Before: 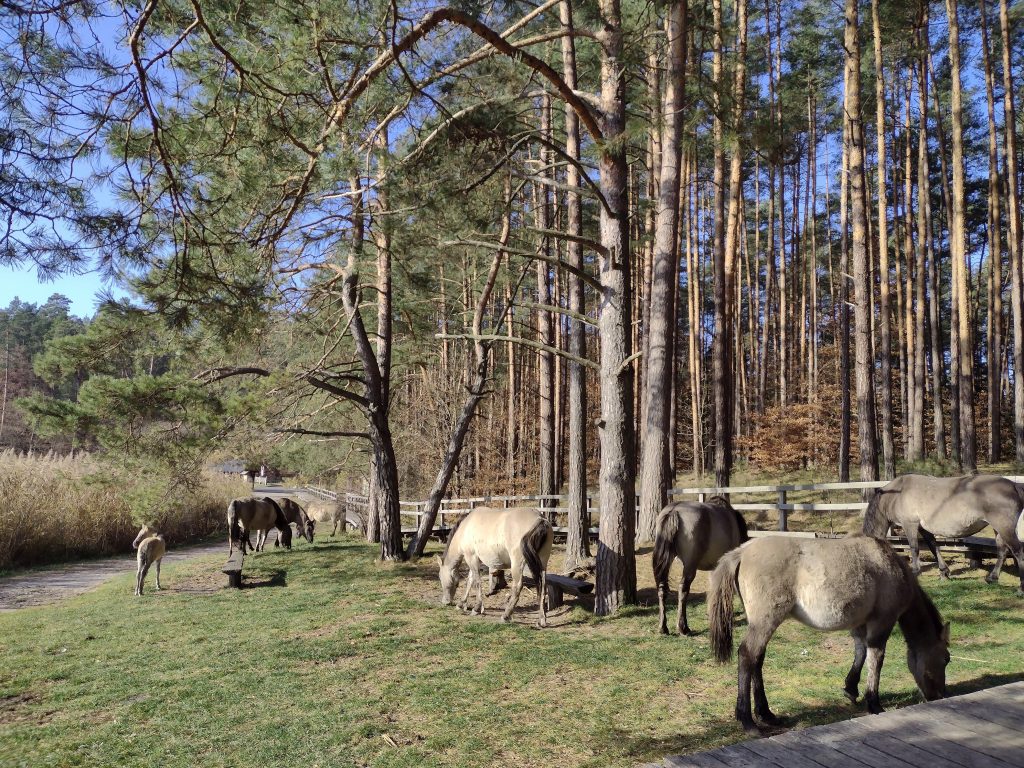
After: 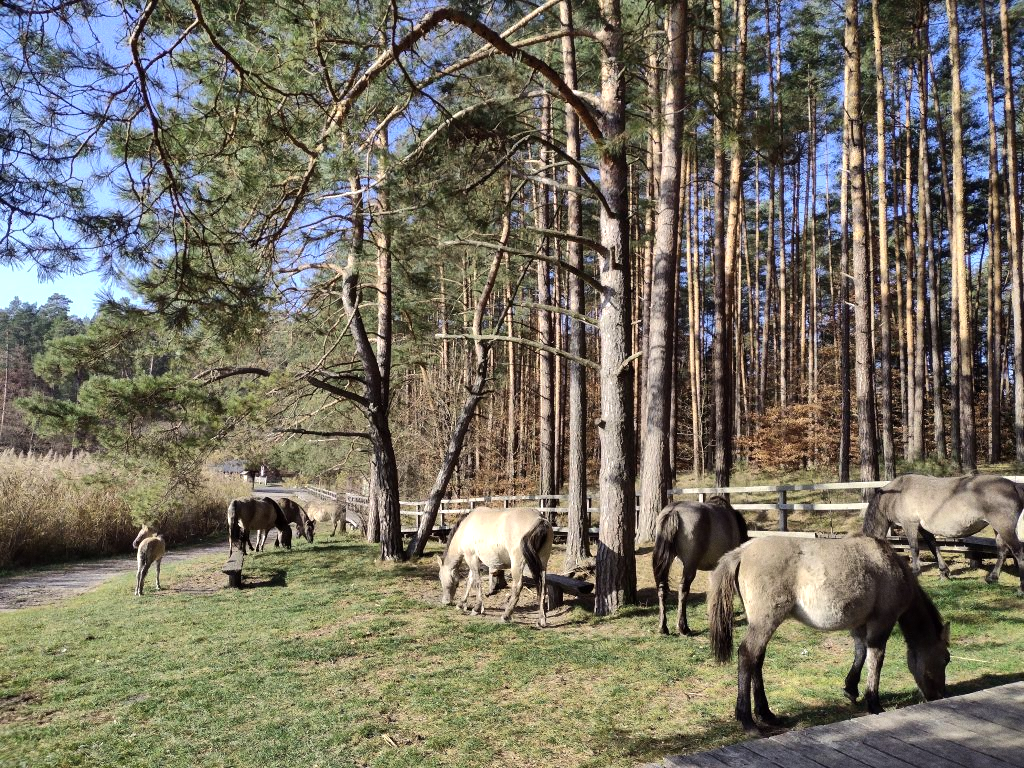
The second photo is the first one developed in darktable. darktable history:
grain: coarseness 0.09 ISO
tone equalizer: -8 EV -0.417 EV, -7 EV -0.389 EV, -6 EV -0.333 EV, -5 EV -0.222 EV, -3 EV 0.222 EV, -2 EV 0.333 EV, -1 EV 0.389 EV, +0 EV 0.417 EV, edges refinement/feathering 500, mask exposure compensation -1.57 EV, preserve details no
